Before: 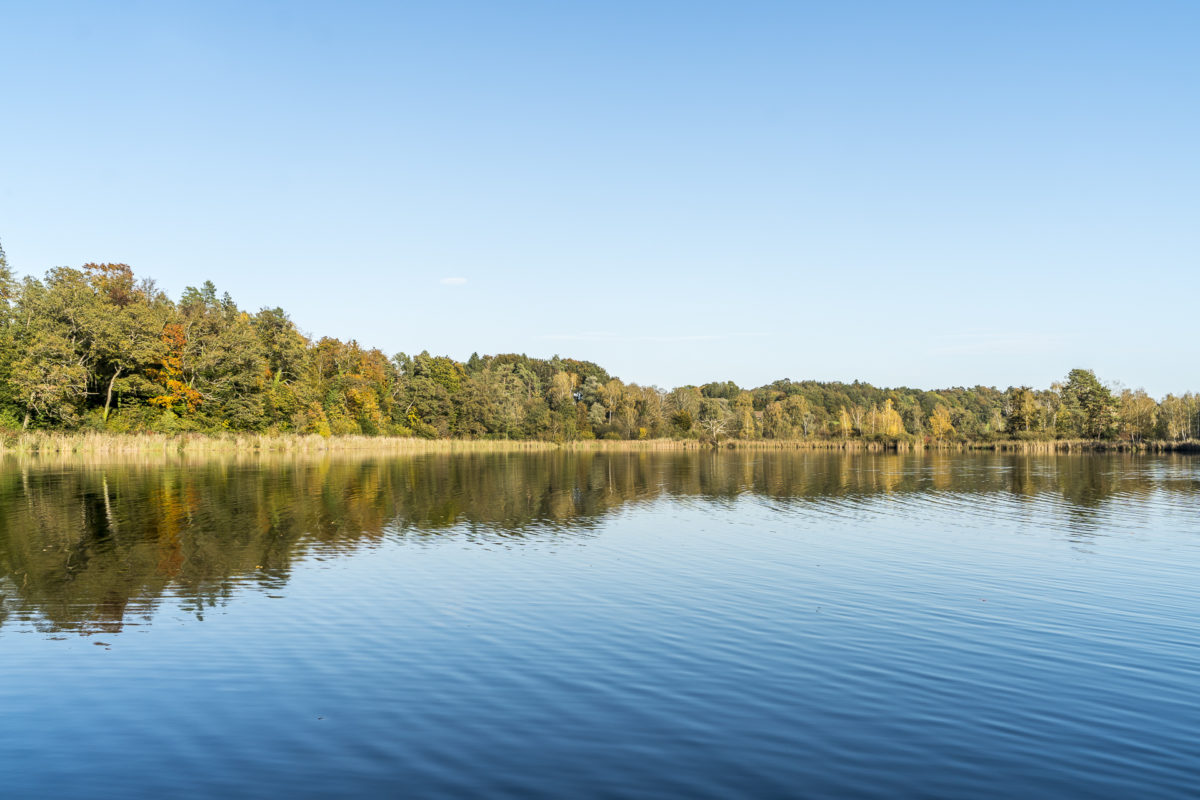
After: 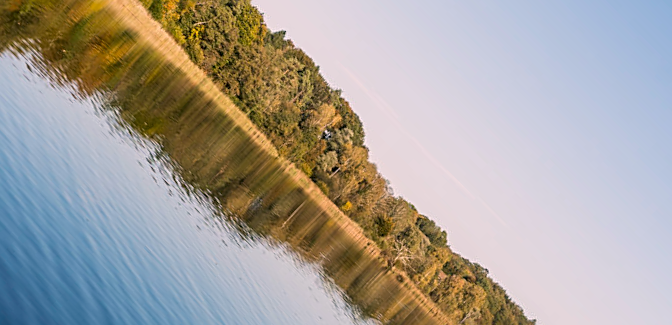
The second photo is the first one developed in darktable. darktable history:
crop and rotate: angle -44.99°, top 16.298%, right 0.887%, bottom 11.749%
exposure: exposure -0.26 EV, compensate highlight preservation false
color correction: highlights a* 12.86, highlights b* 5.48
sharpen: on, module defaults
